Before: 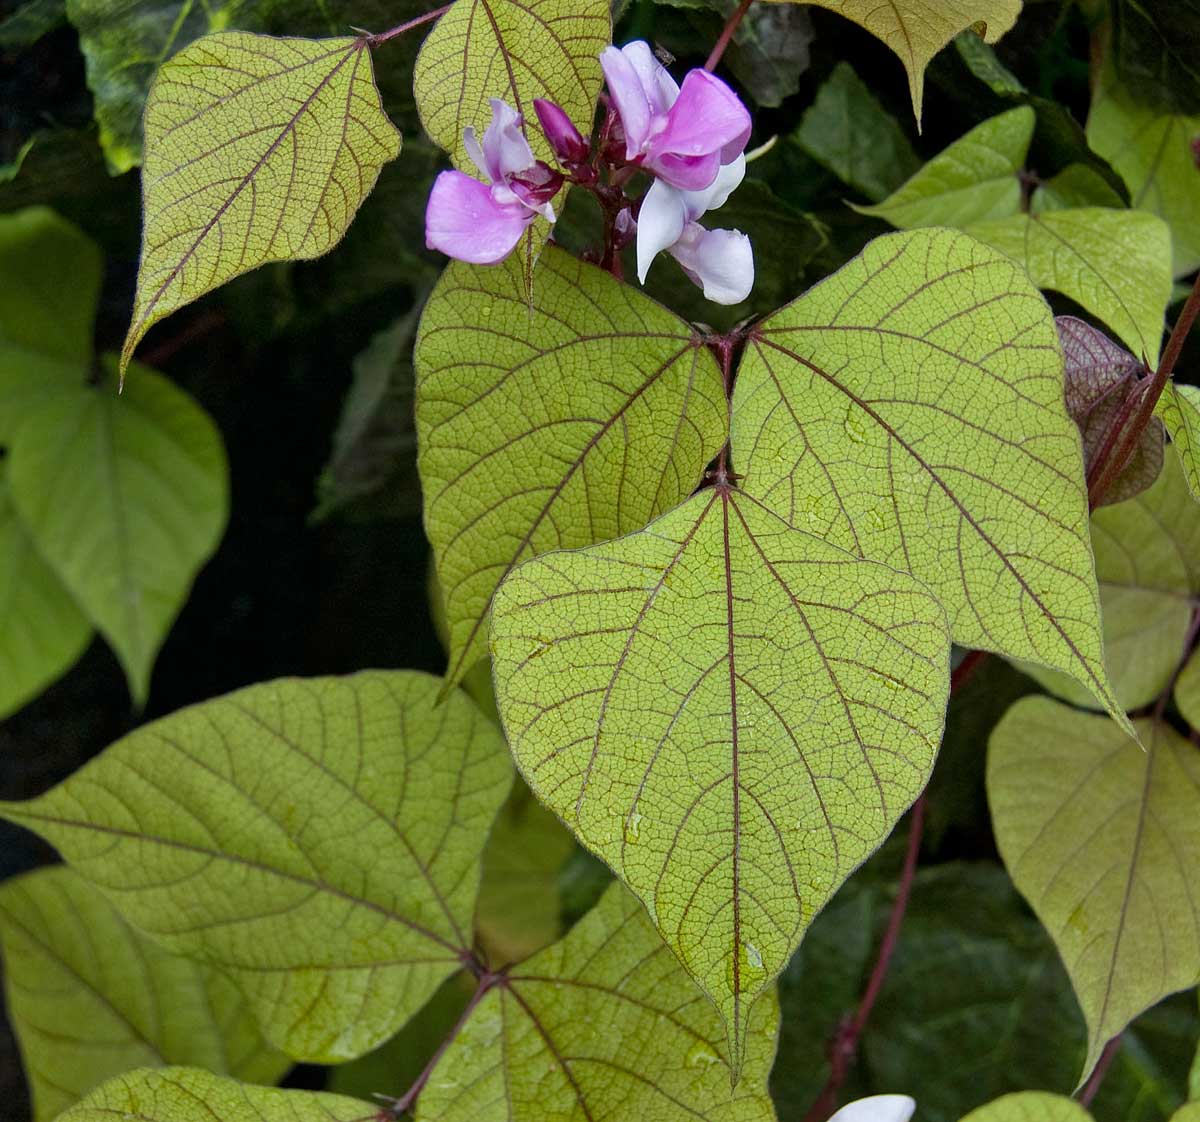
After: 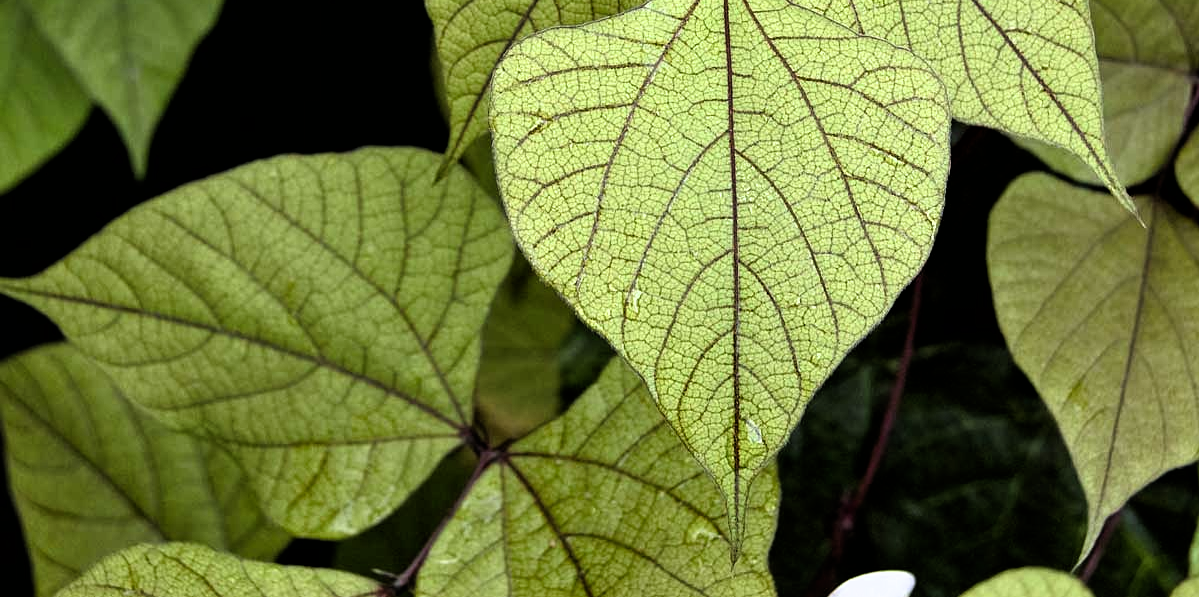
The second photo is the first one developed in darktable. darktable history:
crop and rotate: top 46.716%, right 0.028%
filmic rgb: black relative exposure -8.19 EV, white relative exposure 2.24 EV, hardness 7.15, latitude 86.14%, contrast 1.698, highlights saturation mix -3.83%, shadows ↔ highlights balance -2.51%
